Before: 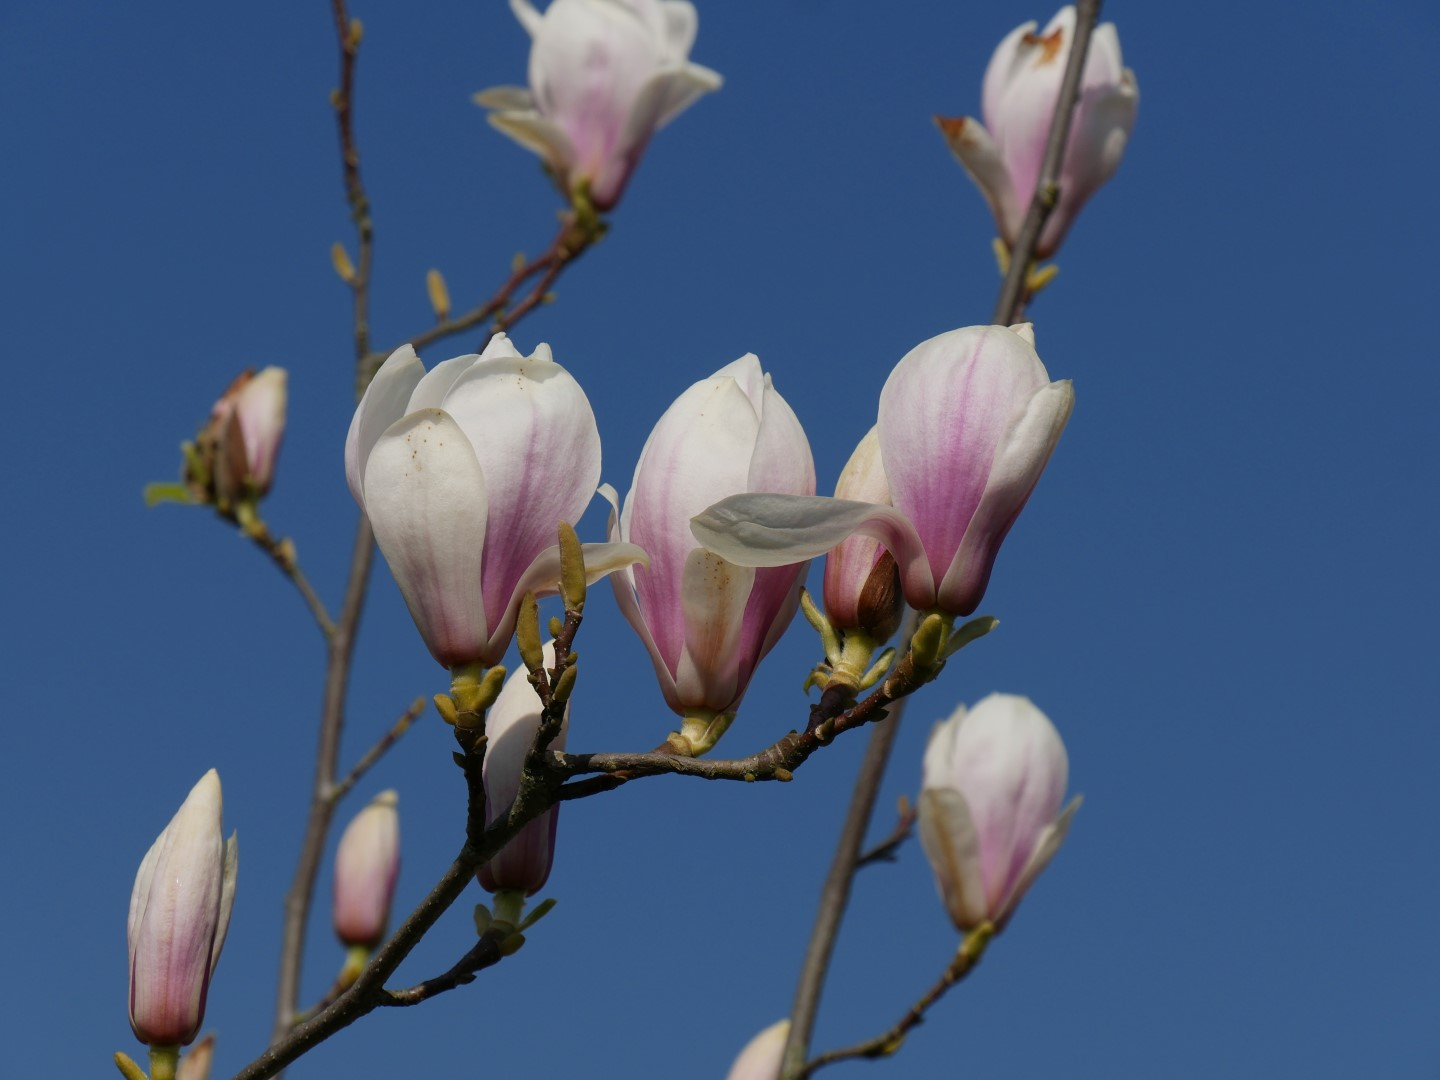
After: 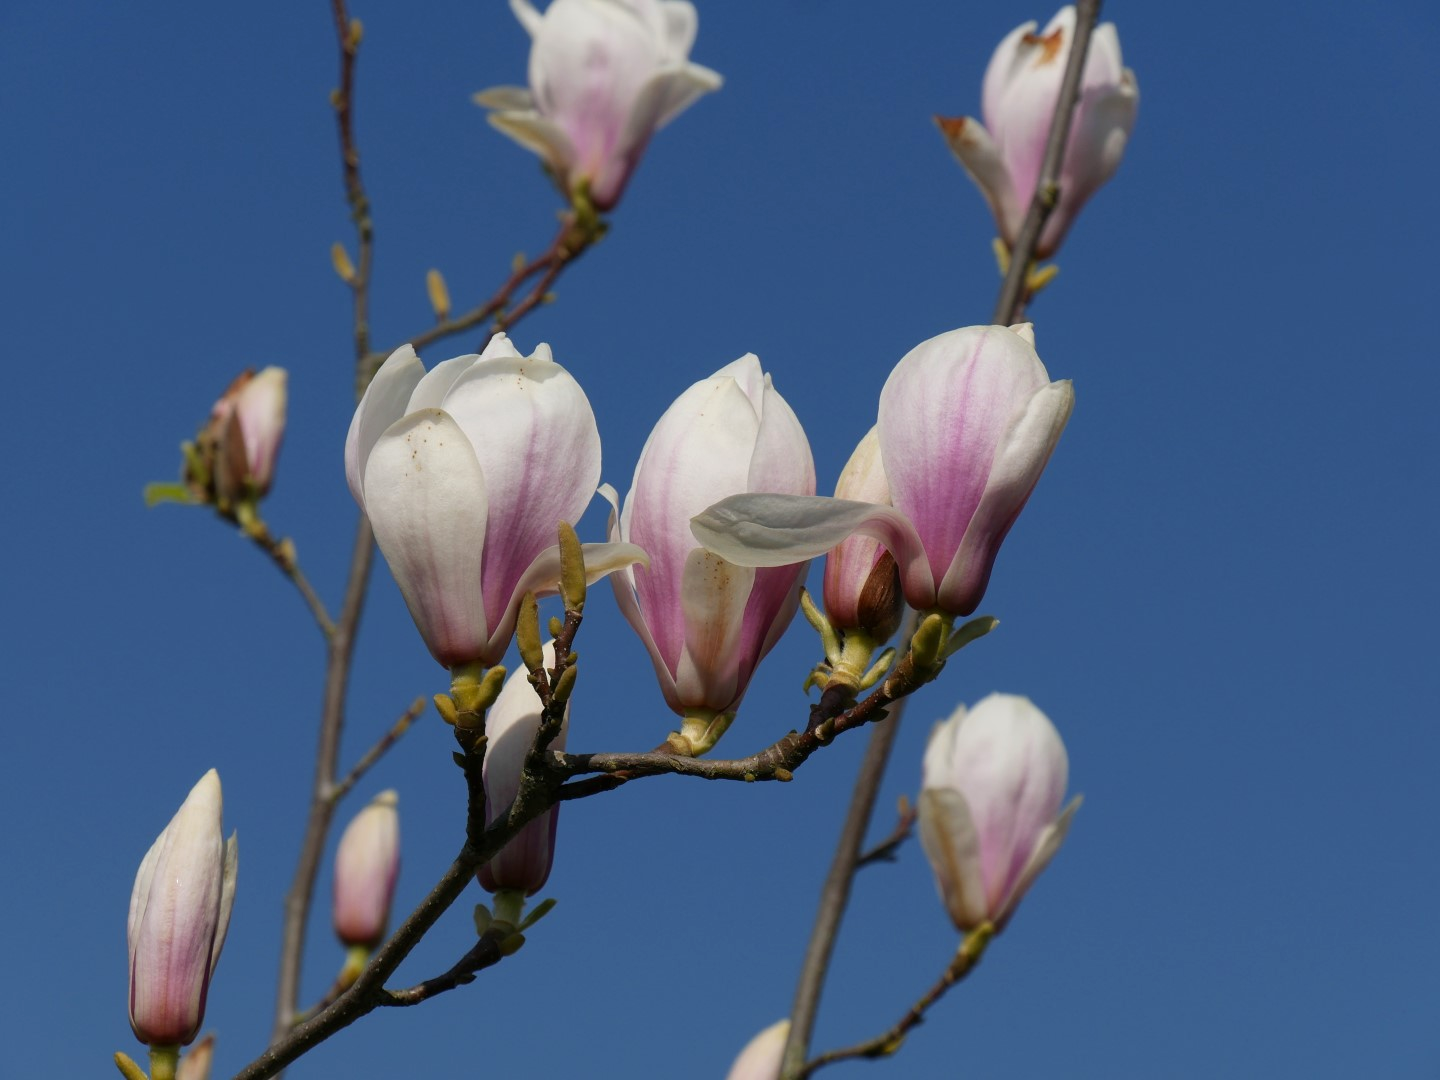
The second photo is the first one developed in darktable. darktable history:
levels: mode automatic, levels [0, 0.352, 0.703]
